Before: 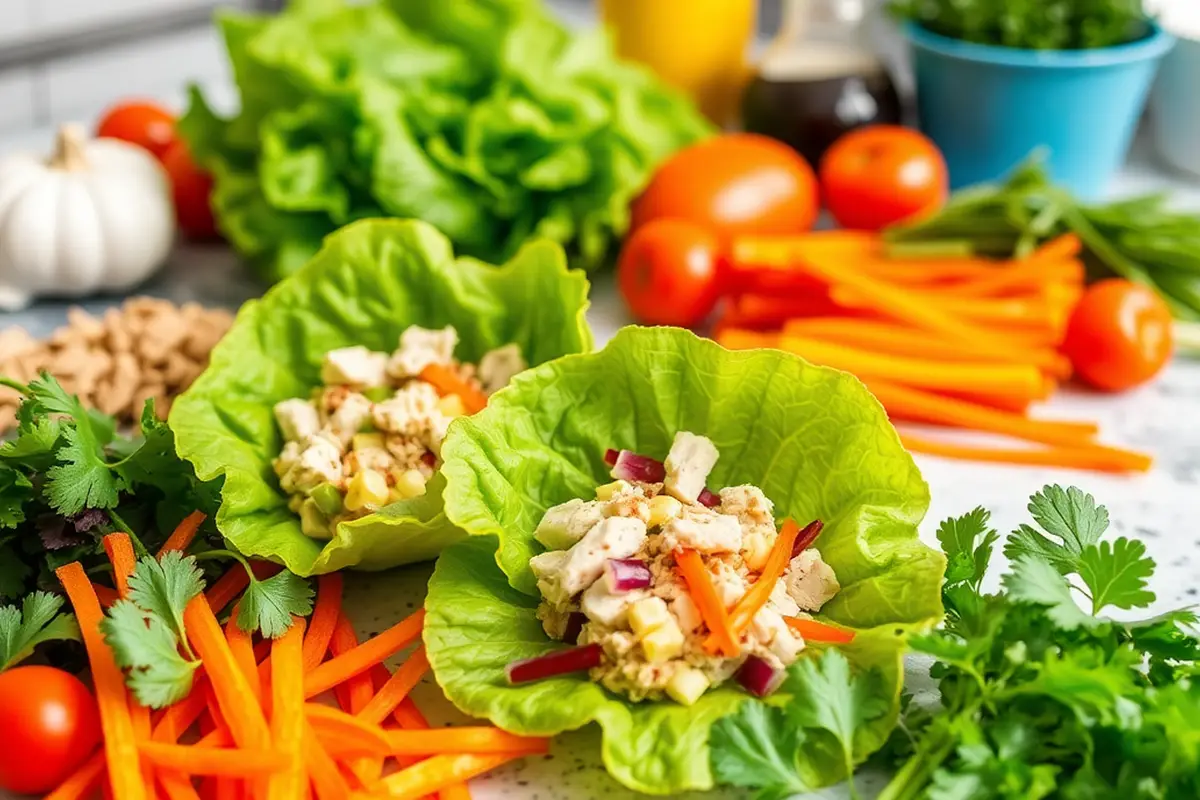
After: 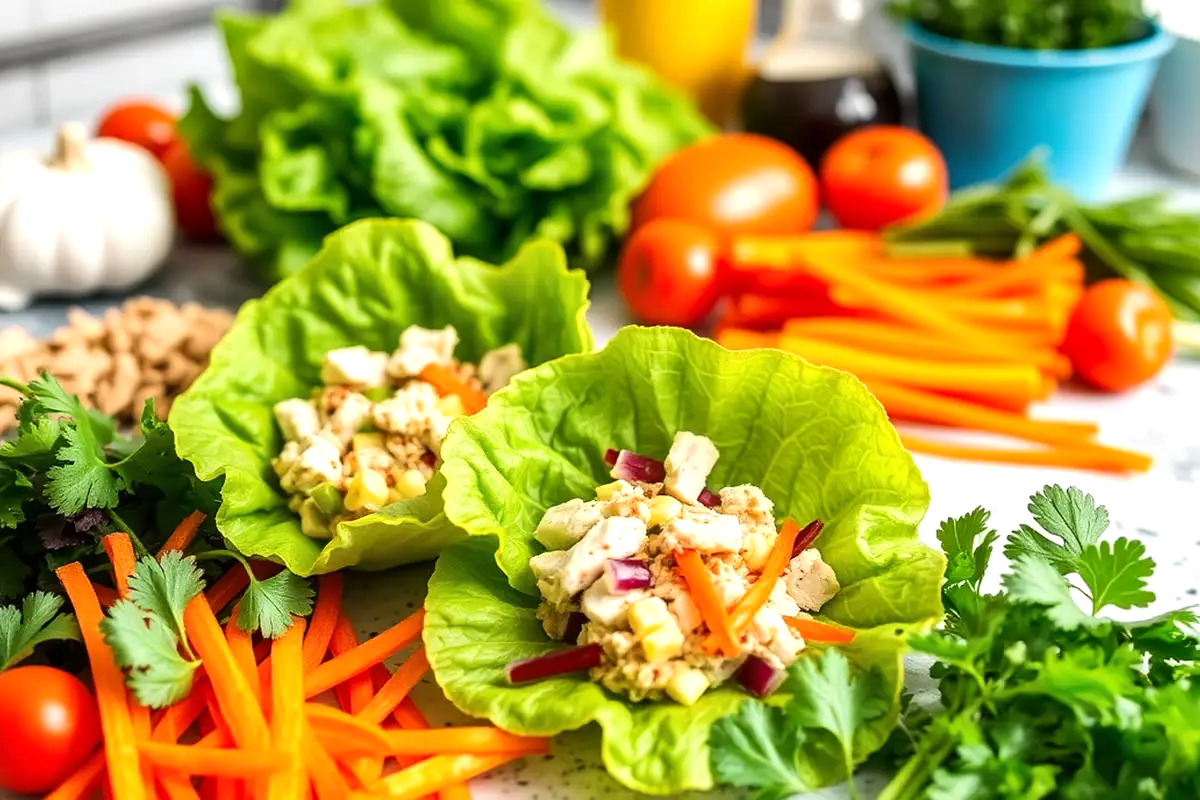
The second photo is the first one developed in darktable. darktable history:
shadows and highlights: shadows 4.1, highlights -17.6, soften with gaussian
tone equalizer: -8 EV -0.417 EV, -7 EV -0.389 EV, -6 EV -0.333 EV, -5 EV -0.222 EV, -3 EV 0.222 EV, -2 EV 0.333 EV, -1 EV 0.389 EV, +0 EV 0.417 EV, edges refinement/feathering 500, mask exposure compensation -1.57 EV, preserve details no
